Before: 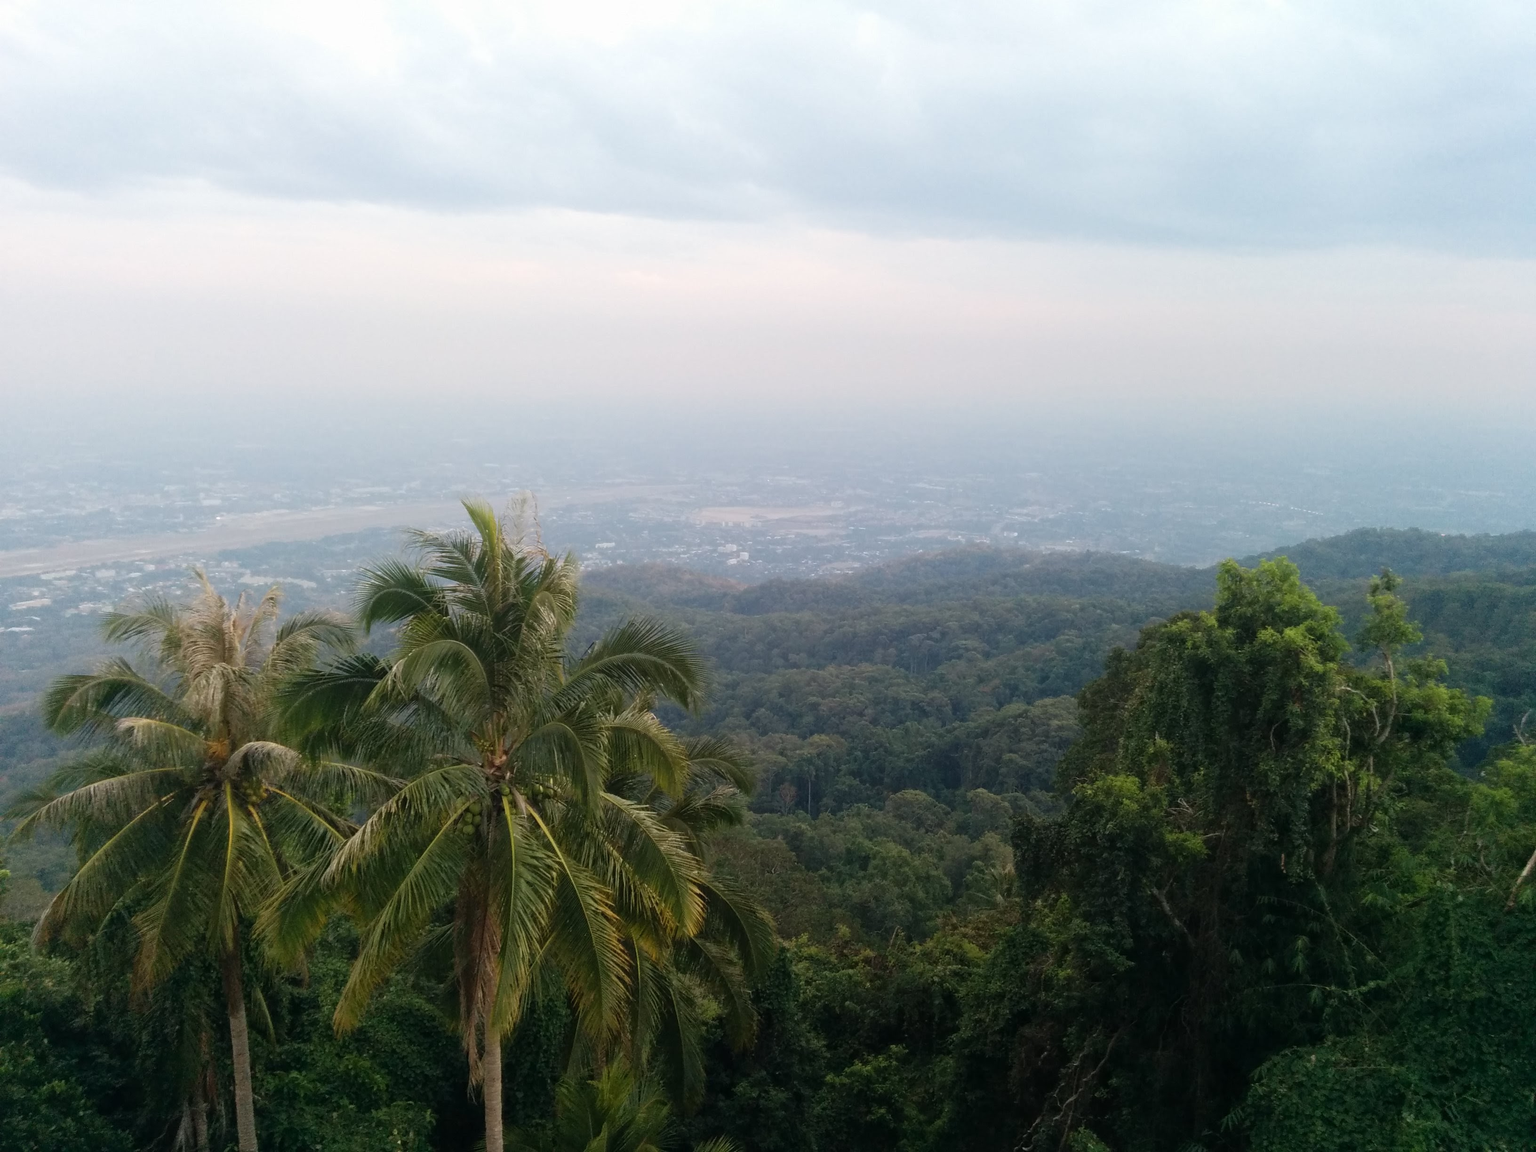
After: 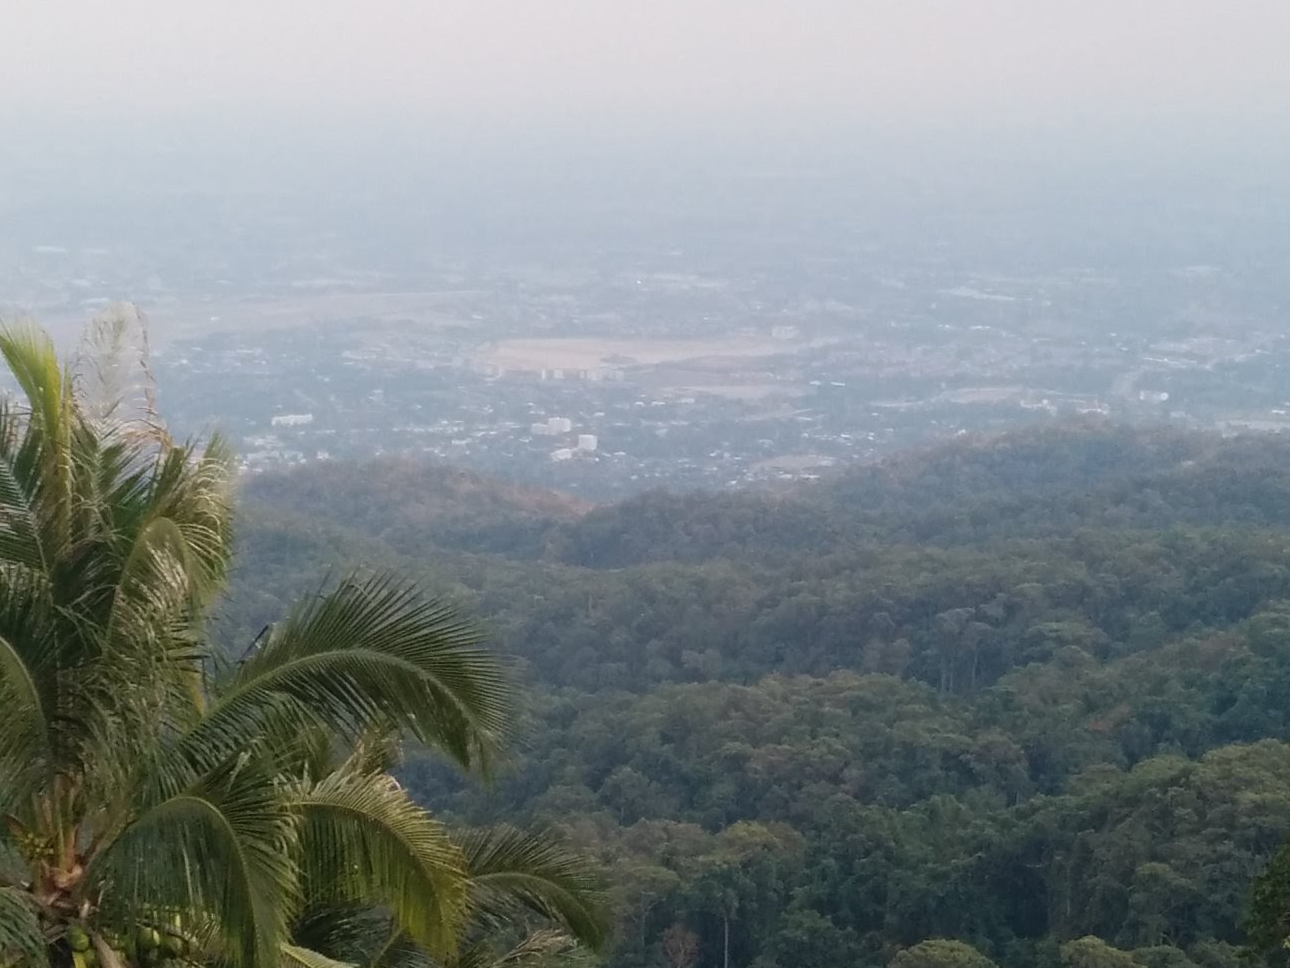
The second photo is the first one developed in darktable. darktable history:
tone equalizer: on, module defaults
crop: left 30.459%, top 30.193%, right 30.001%, bottom 30.228%
